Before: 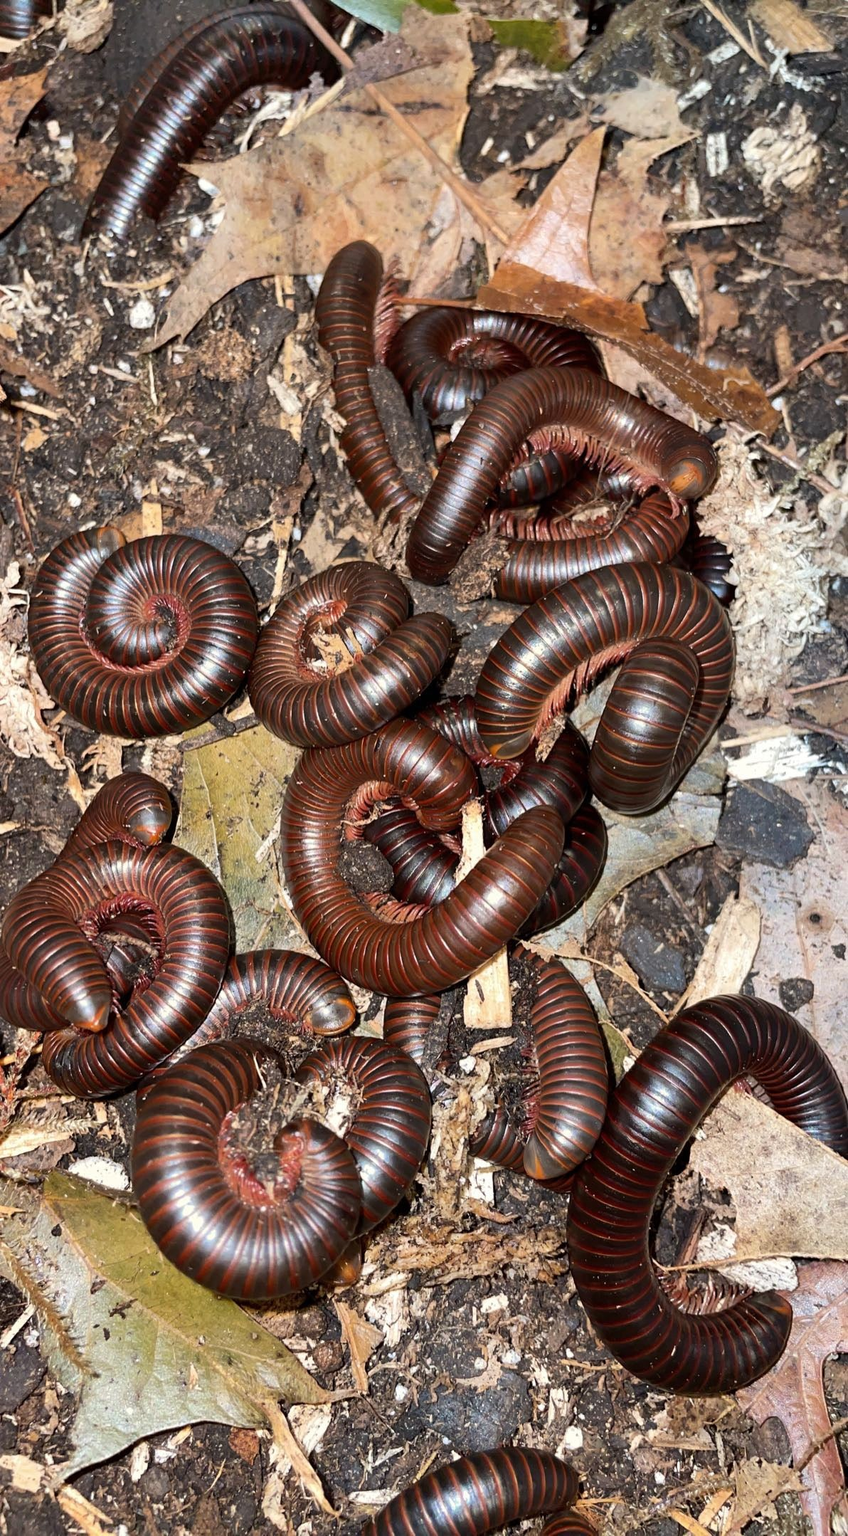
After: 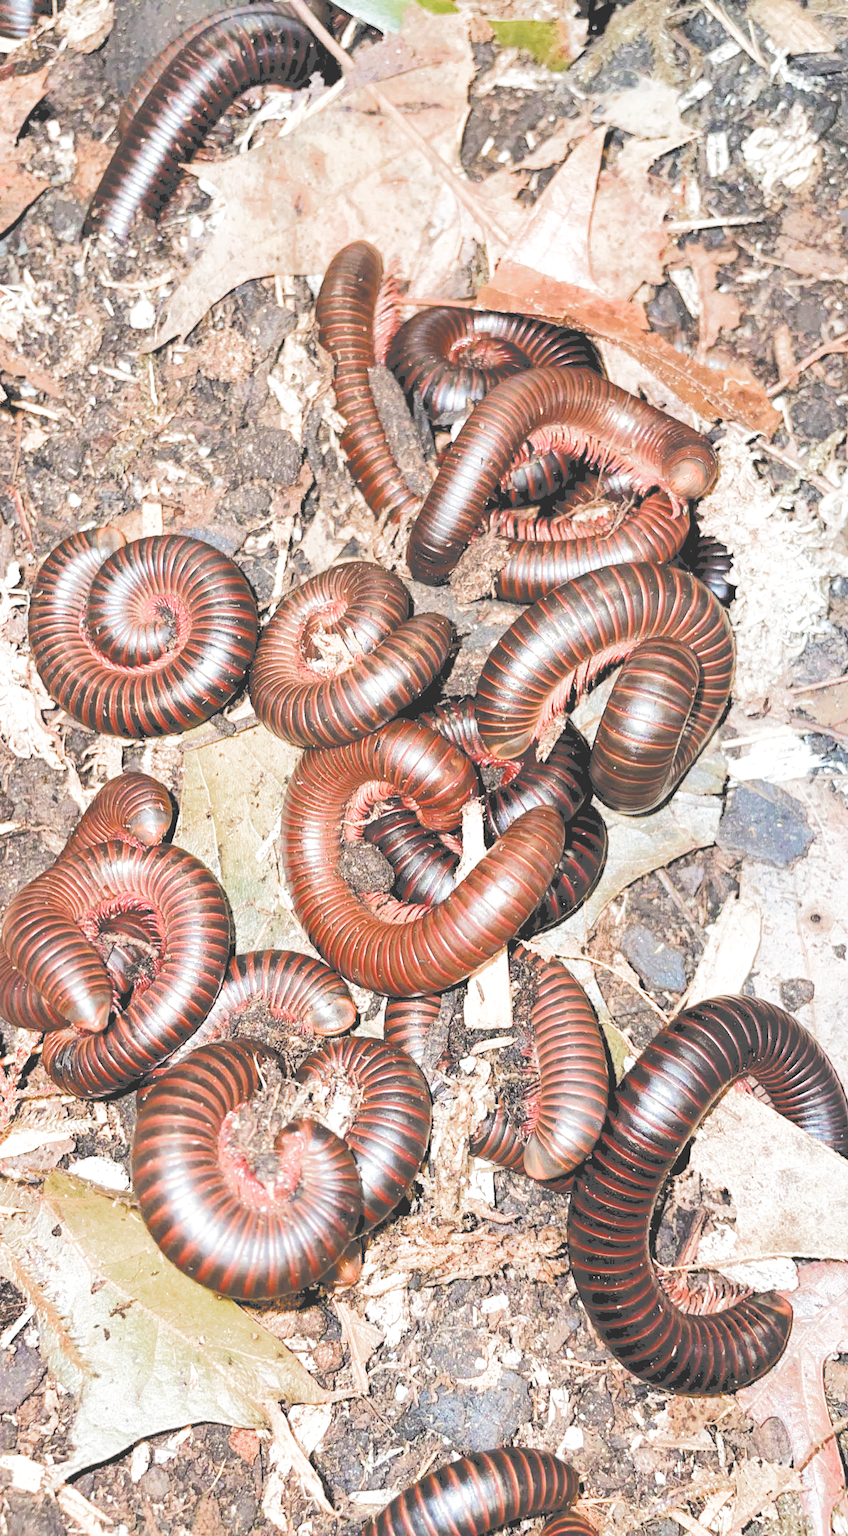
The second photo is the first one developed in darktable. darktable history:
filmic rgb: black relative exposure -2.75 EV, white relative exposure 4.56 EV, threshold 2.95 EV, hardness 1.72, contrast 1.243, color science v4 (2020), enable highlight reconstruction true
local contrast: highlights 102%, shadows 101%, detail 120%, midtone range 0.2
exposure: black level correction 0, exposure 1.935 EV, compensate highlight preservation false
tone curve: curves: ch0 [(0, 0) (0.003, 0.346) (0.011, 0.346) (0.025, 0.346) (0.044, 0.35) (0.069, 0.354) (0.1, 0.361) (0.136, 0.368) (0.177, 0.381) (0.224, 0.395) (0.277, 0.421) (0.335, 0.458) (0.399, 0.502) (0.468, 0.556) (0.543, 0.617) (0.623, 0.685) (0.709, 0.748) (0.801, 0.814) (0.898, 0.865) (1, 1)], color space Lab, independent channels, preserve colors none
